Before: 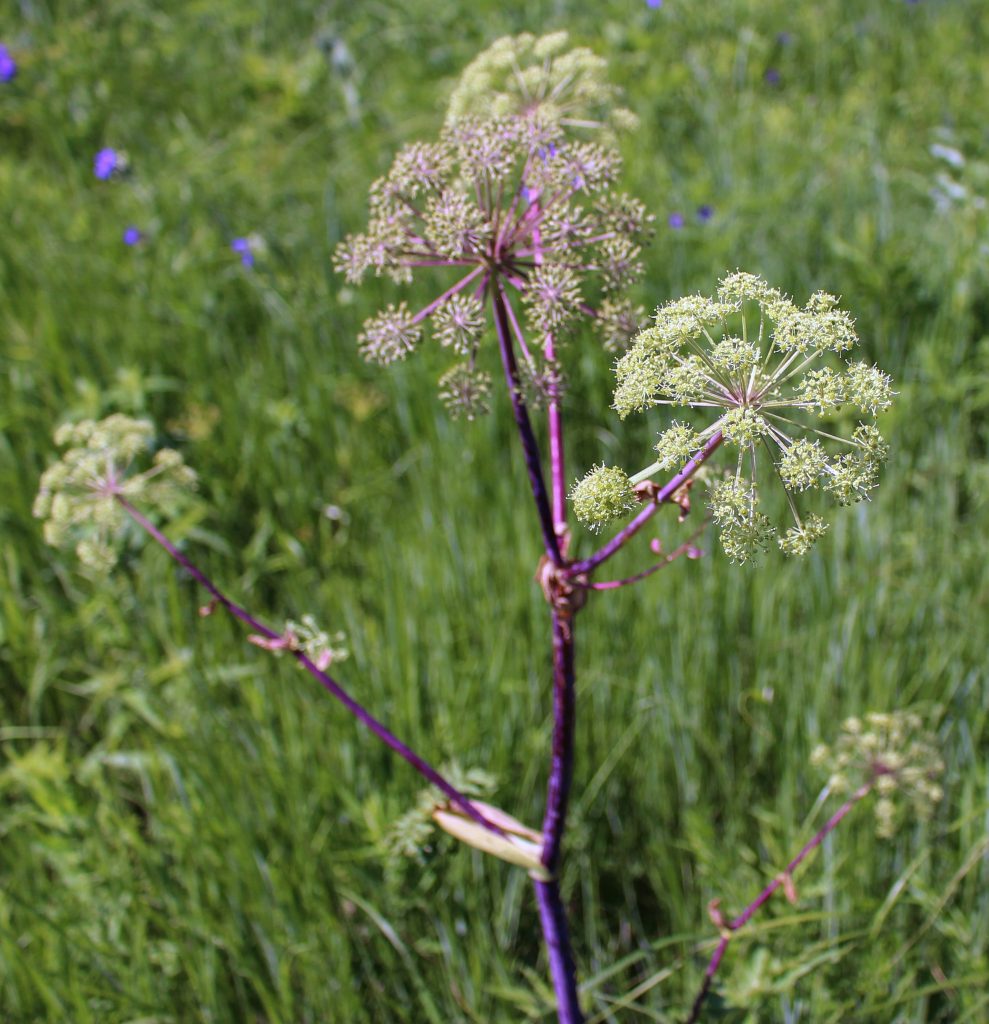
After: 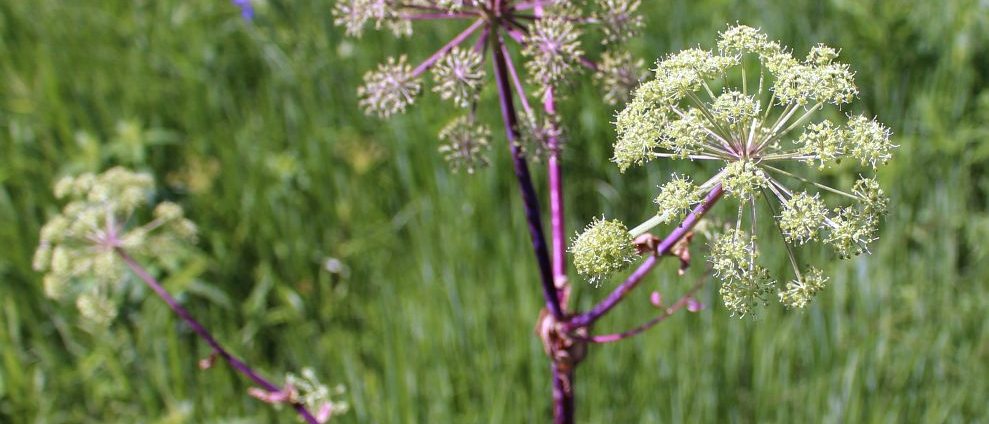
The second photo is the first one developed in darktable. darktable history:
crop and rotate: top 24.133%, bottom 34.392%
shadows and highlights: shadows -12.85, white point adjustment 4.19, highlights 27.39
